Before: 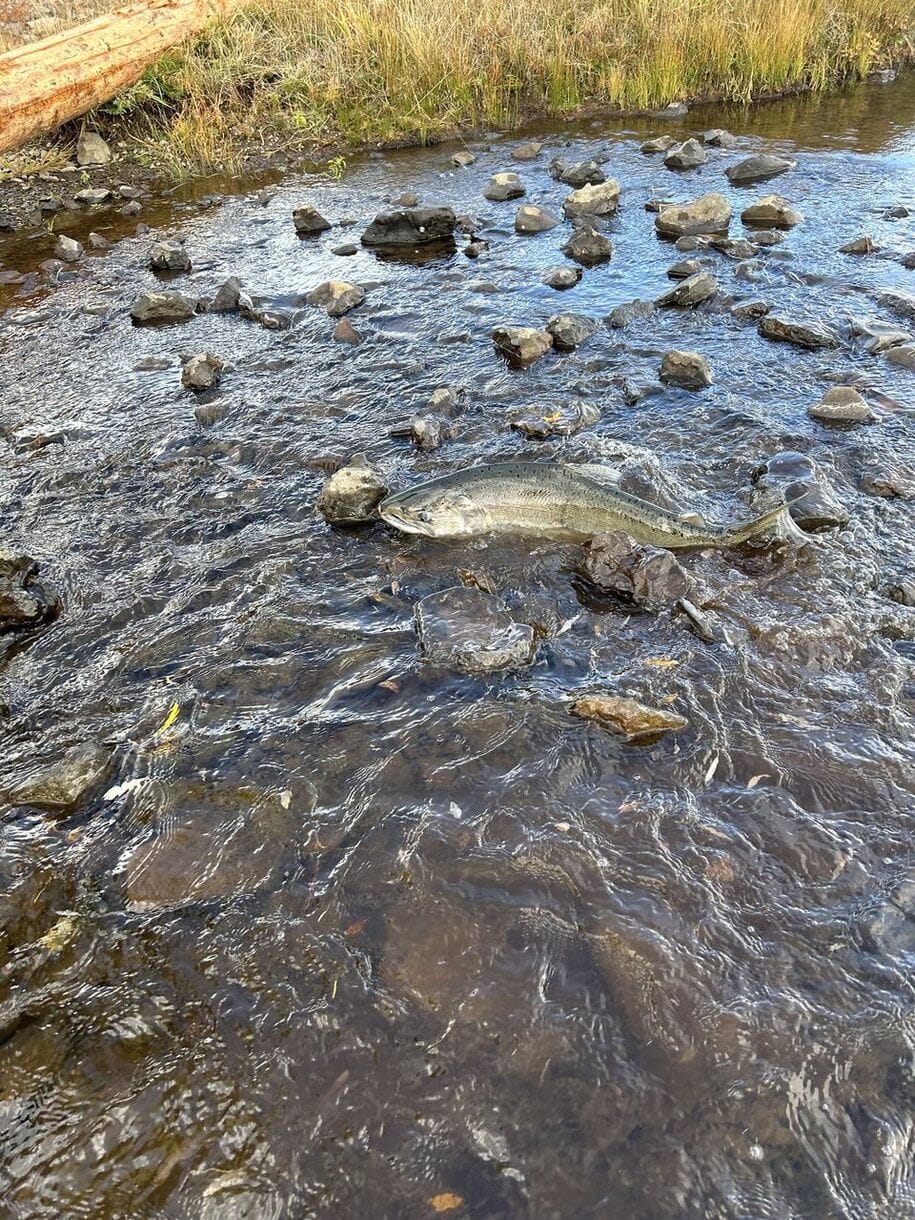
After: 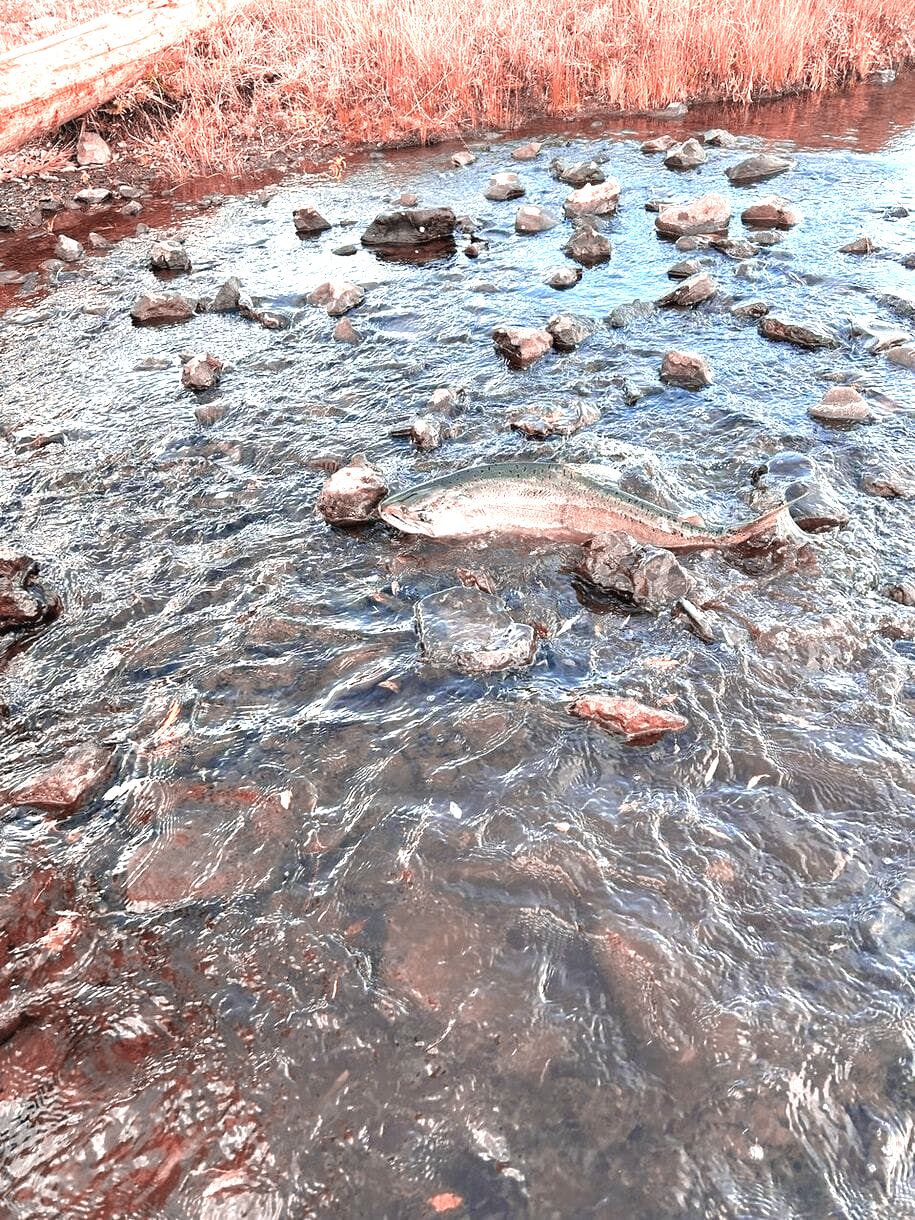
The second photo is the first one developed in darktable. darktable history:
color zones: curves: ch2 [(0, 0.5) (0.084, 0.497) (0.323, 0.335) (0.4, 0.497) (1, 0.5)], process mode strong
exposure: black level correction 0, exposure 1 EV, compensate exposure bias true, compensate highlight preservation false
